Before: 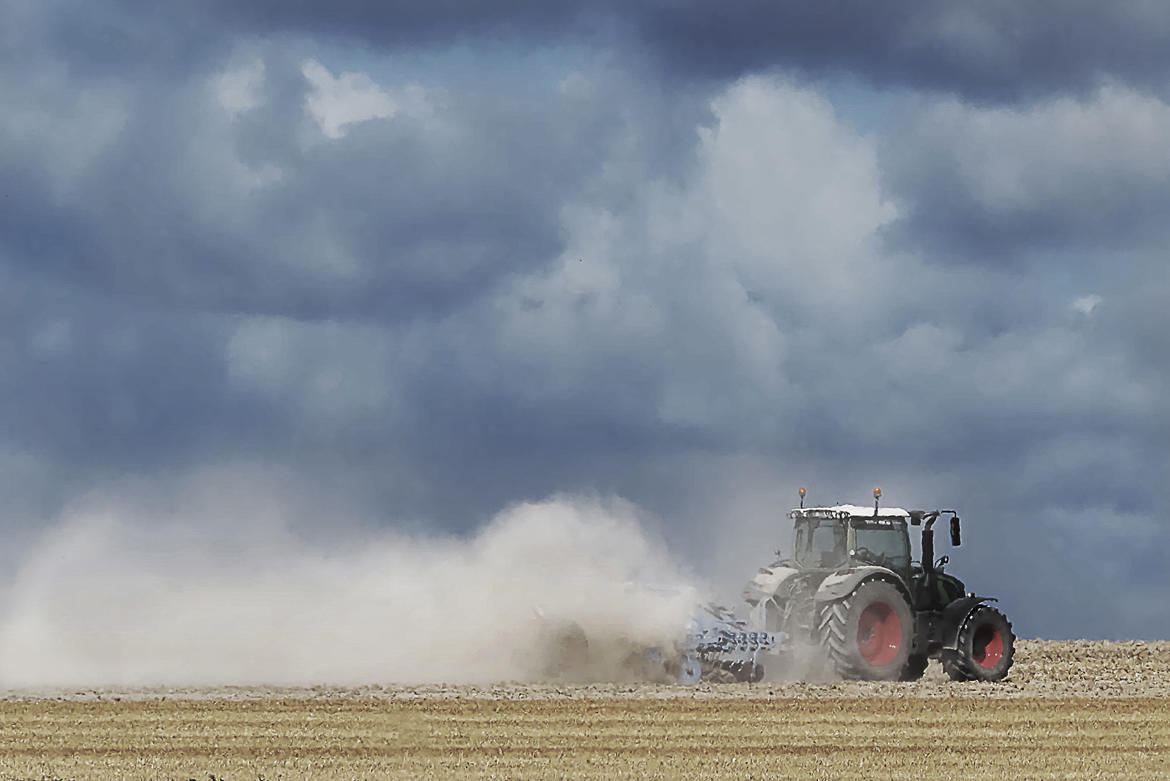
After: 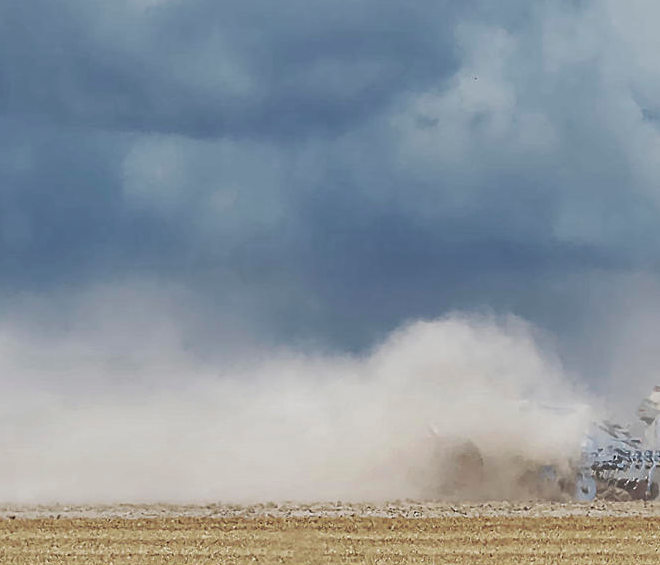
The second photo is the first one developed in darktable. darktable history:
crop: left 9.037%, top 23.383%, right 34.531%, bottom 4.266%
